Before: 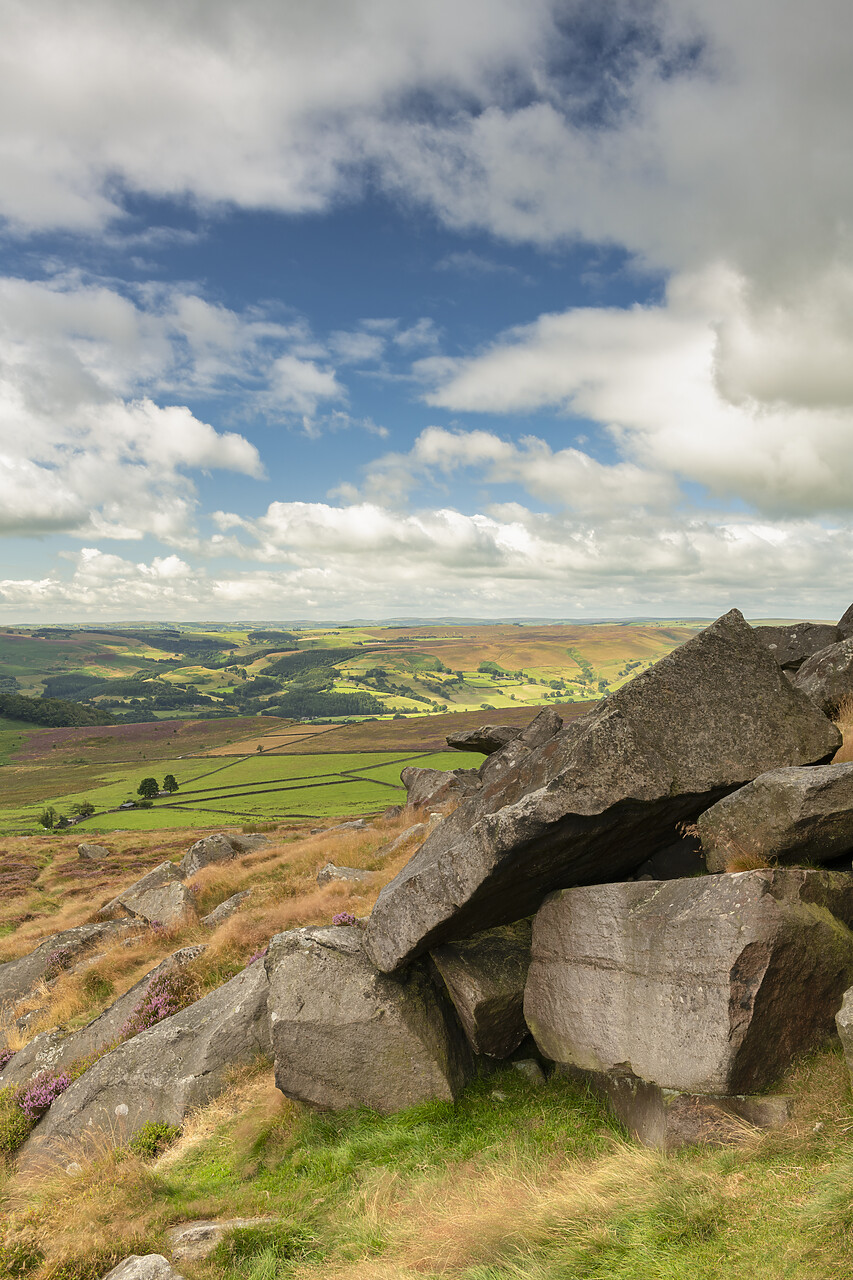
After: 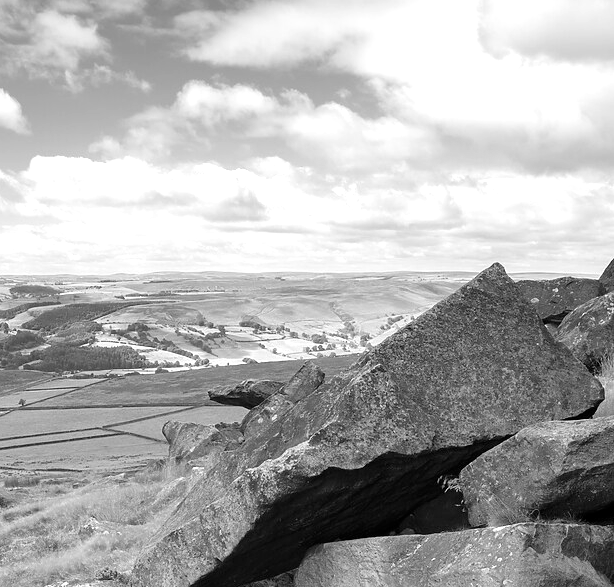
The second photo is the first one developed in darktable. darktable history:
exposure: exposure 0.556 EV, compensate highlight preservation false
crop and rotate: left 27.938%, top 27.046%, bottom 27.046%
monochrome: on, module defaults
